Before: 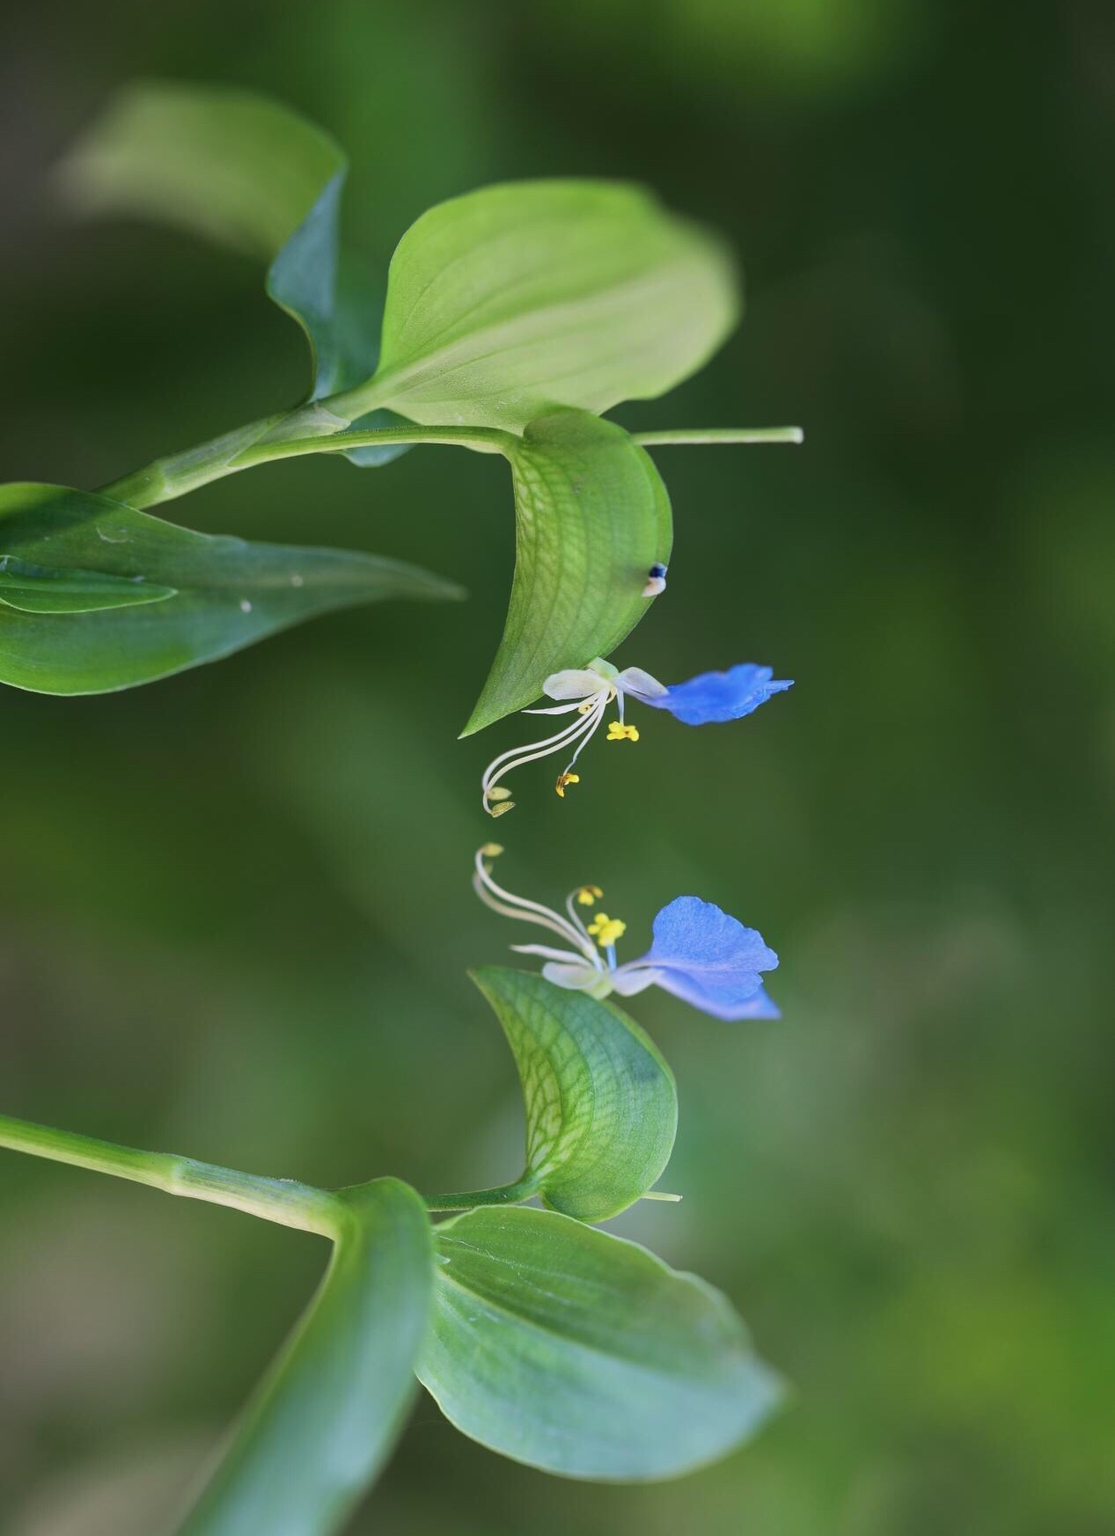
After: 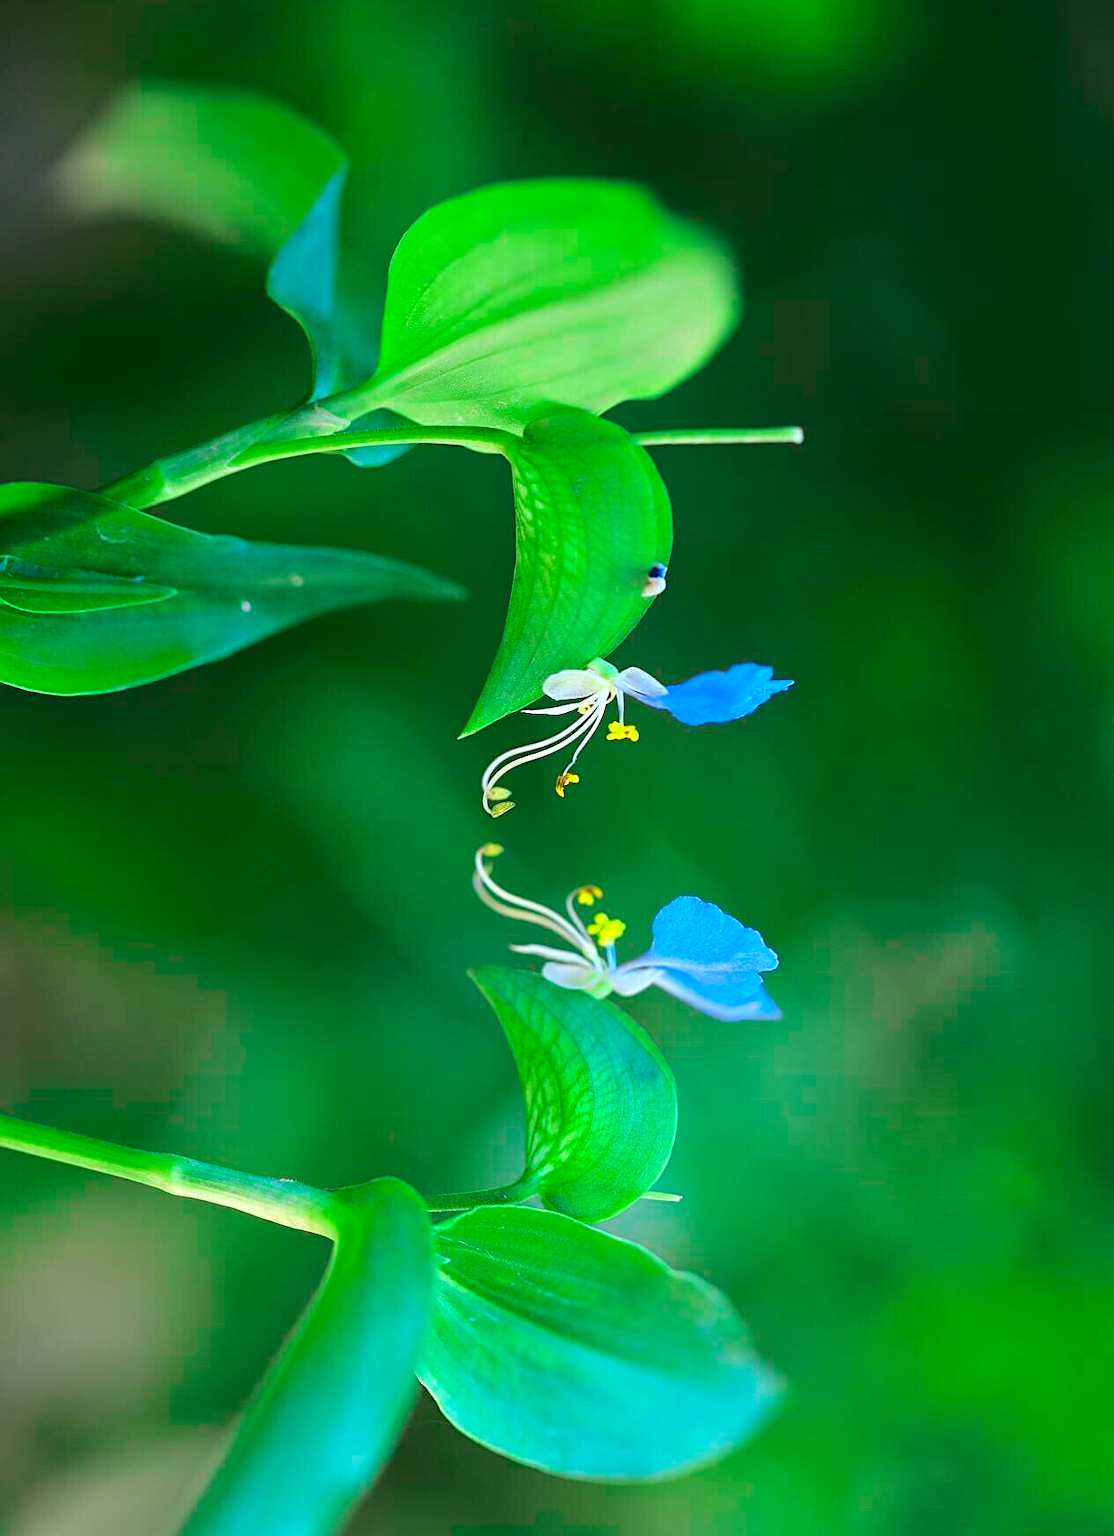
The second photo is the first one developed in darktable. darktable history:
sharpen: on, module defaults
tone curve: curves: ch0 [(0, 0.026) (0.175, 0.178) (0.463, 0.502) (0.796, 0.764) (1, 0.961)]; ch1 [(0, 0) (0.437, 0.398) (0.469, 0.472) (0.505, 0.504) (0.553, 0.552) (1, 1)]; ch2 [(0, 0) (0.505, 0.495) (0.579, 0.579) (1, 1)], color space Lab, independent channels, preserve colors none
tone equalizer: -8 EV -0.417 EV, -7 EV -0.389 EV, -6 EV -0.333 EV, -5 EV -0.222 EV, -3 EV 0.222 EV, -2 EV 0.333 EV, -1 EV 0.389 EV, +0 EV 0.417 EV, edges refinement/feathering 500, mask exposure compensation -1.57 EV, preserve details no
exposure: exposure 0.258 EV, compensate highlight preservation false
color correction: highlights a* -7.33, highlights b* 1.26, shadows a* -3.55, saturation 1.4
